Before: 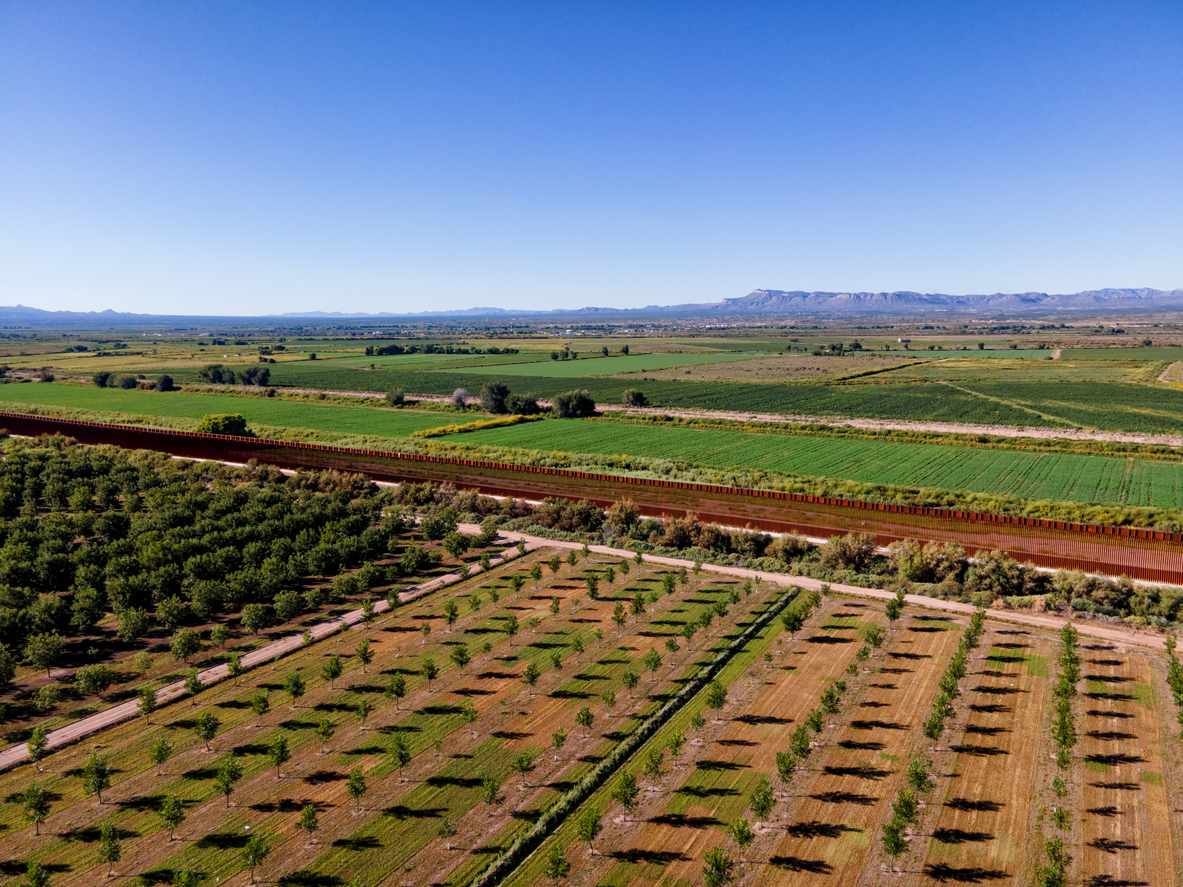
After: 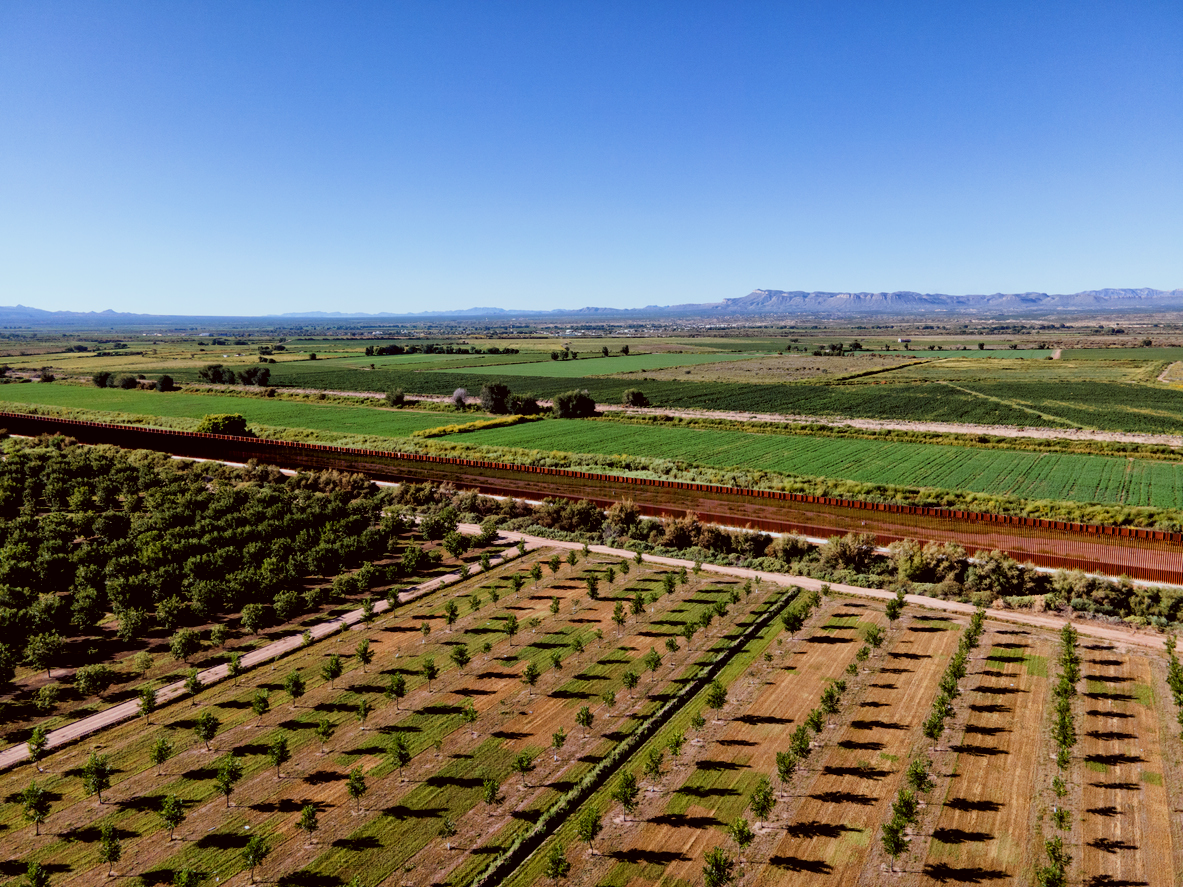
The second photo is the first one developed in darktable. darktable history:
filmic rgb: middle gray luminance 12.84%, black relative exposure -10.17 EV, white relative exposure 3.47 EV, threshold 5.97 EV, target black luminance 0%, hardness 5.73, latitude 45.26%, contrast 1.227, highlights saturation mix 3.76%, shadows ↔ highlights balance 27.14%, color science v6 (2022), enable highlight reconstruction true
shadows and highlights: shadows 29.22, highlights -29.48, low approximation 0.01, soften with gaussian
color correction: highlights a* -5.14, highlights b* -3.05, shadows a* 3.79, shadows b* 4.36
